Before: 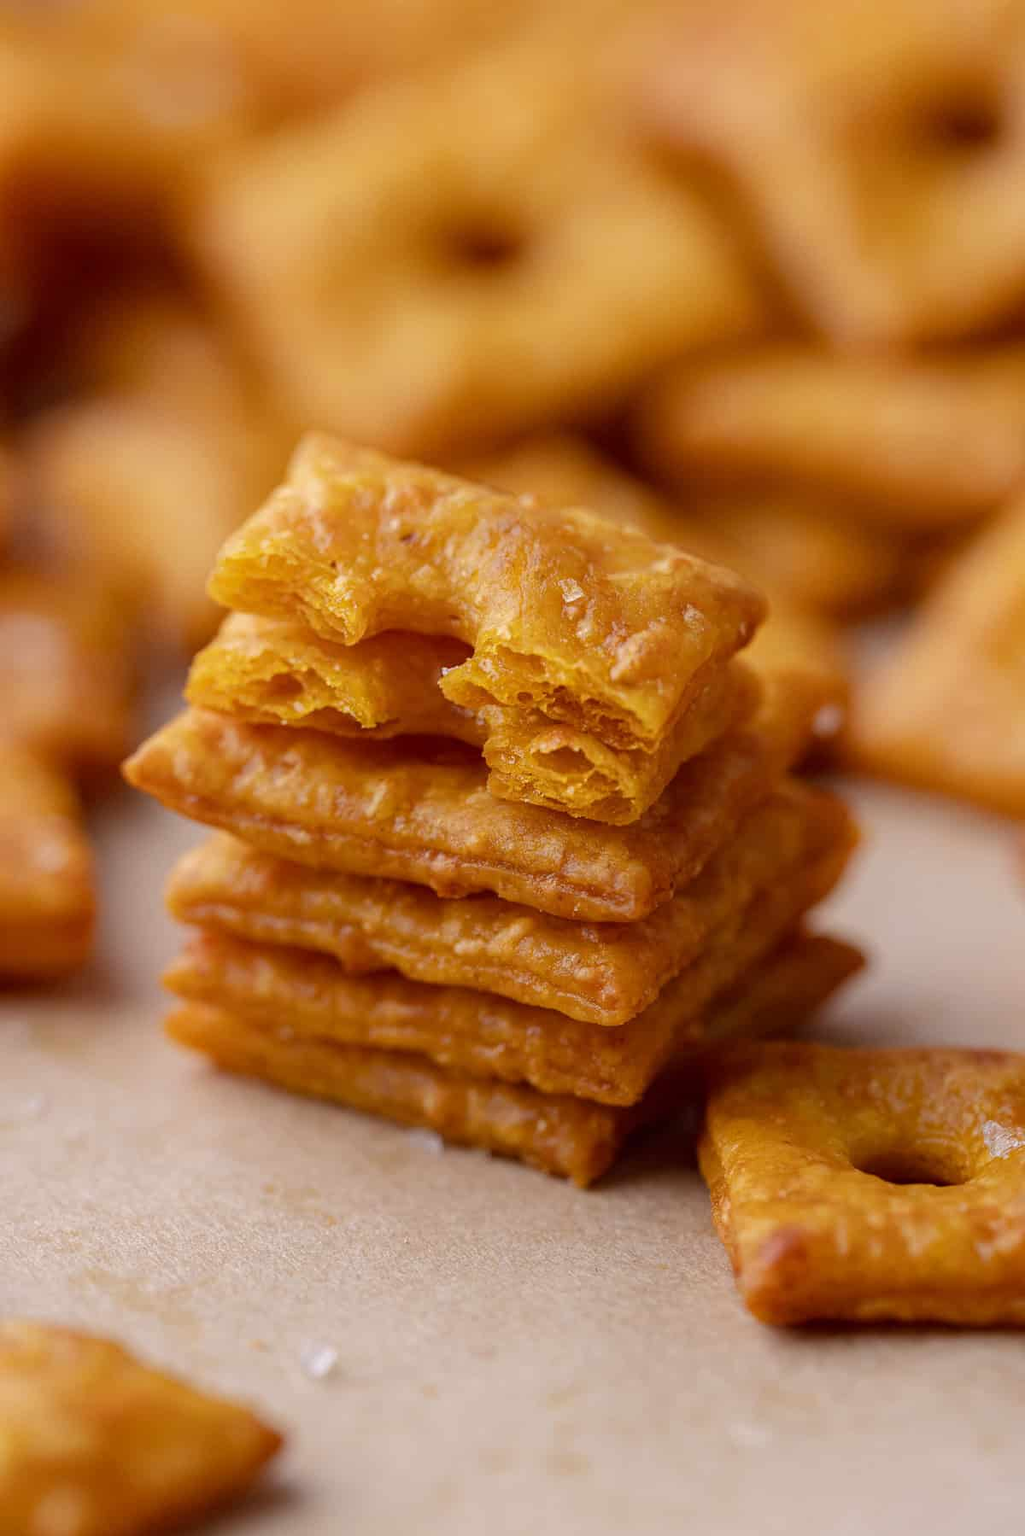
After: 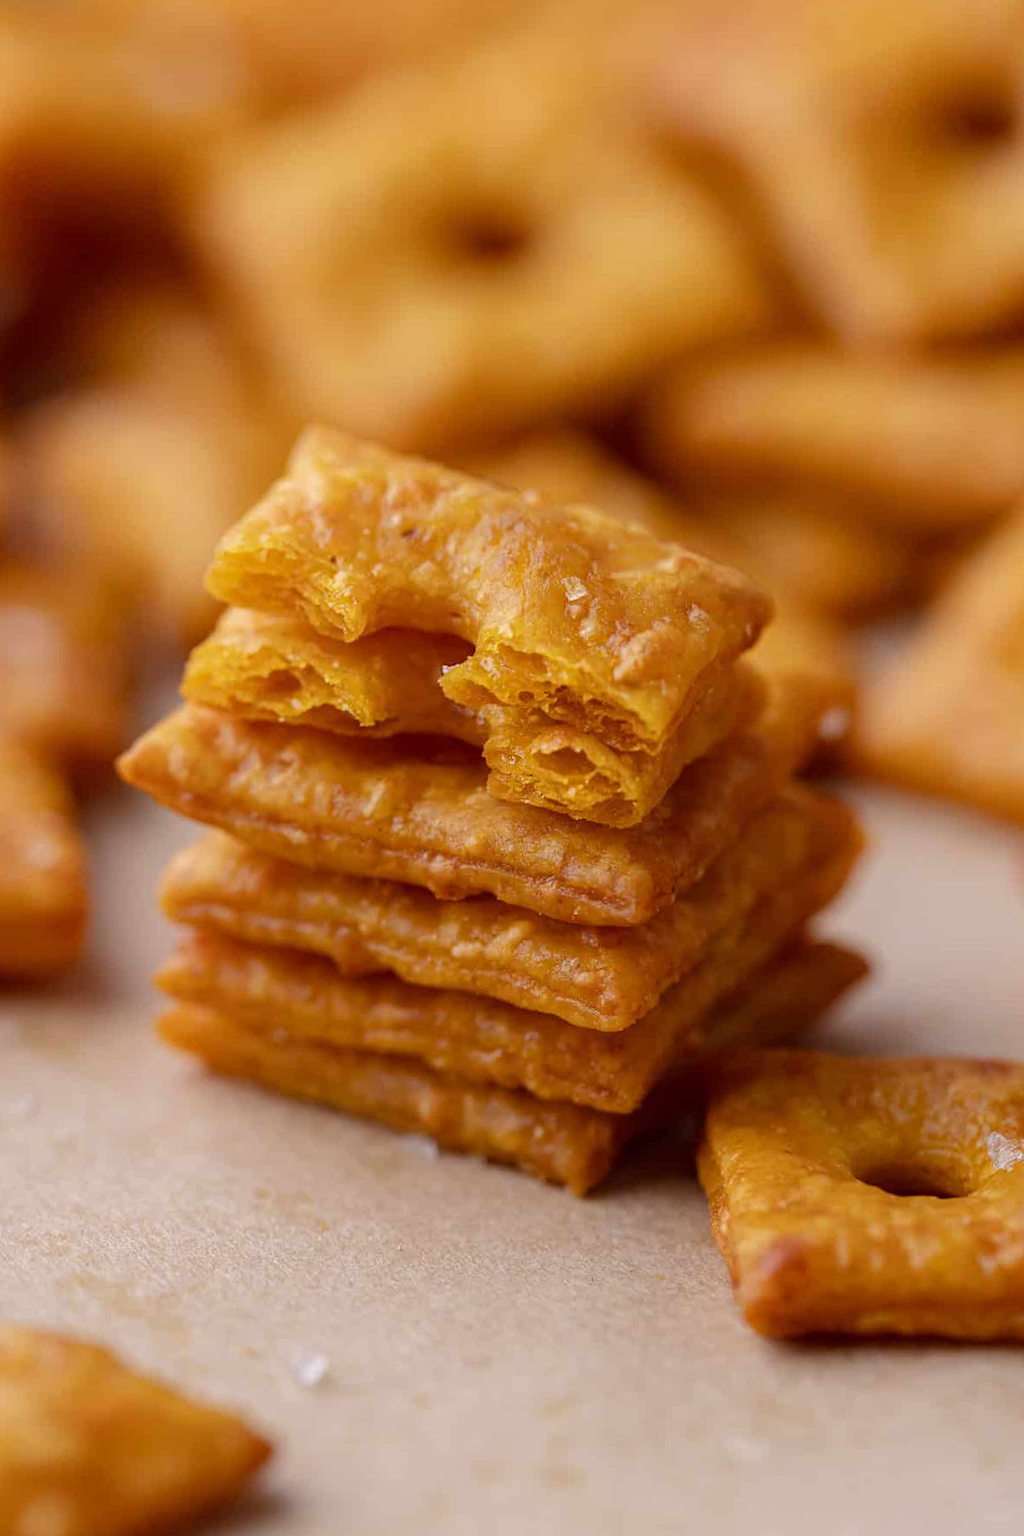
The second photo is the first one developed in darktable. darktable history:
crop and rotate: angle -0.627°
